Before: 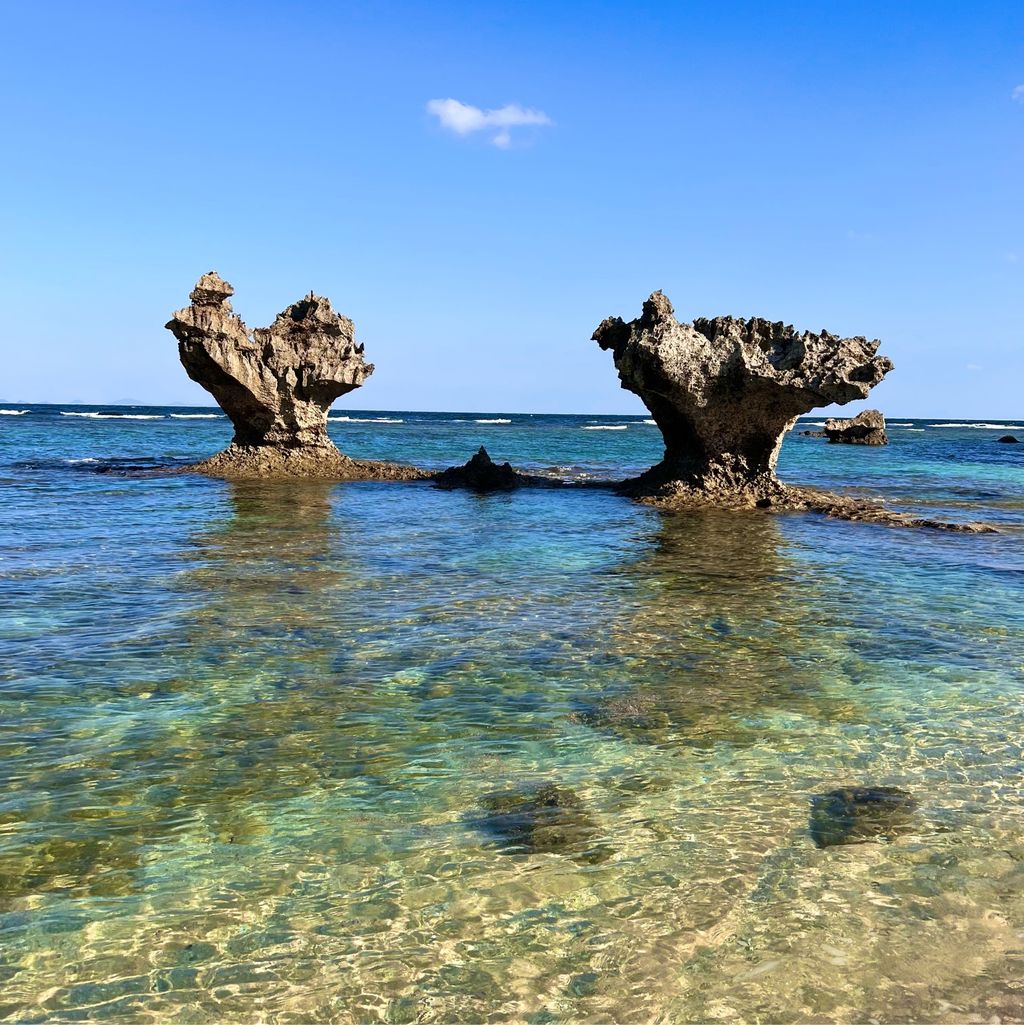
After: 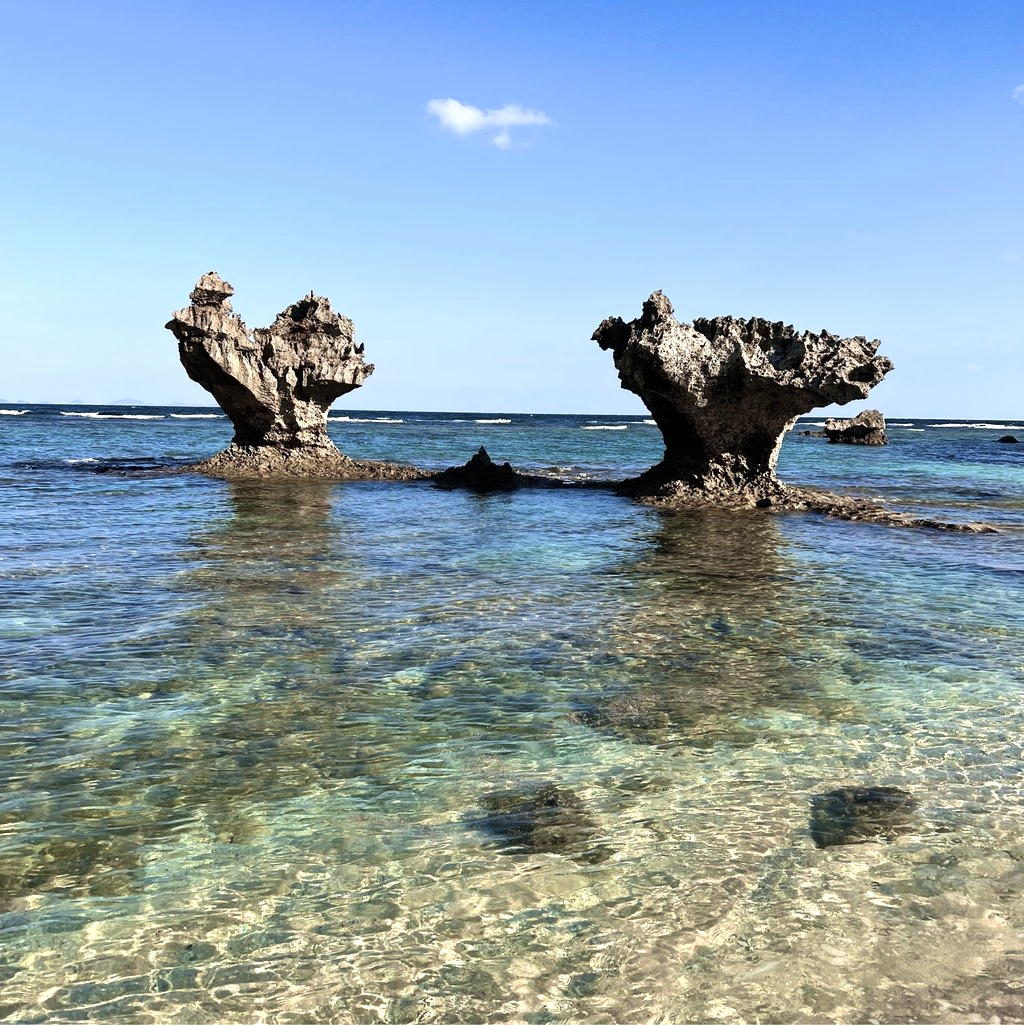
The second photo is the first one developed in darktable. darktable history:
tone equalizer: -8 EV -0.417 EV, -7 EV -0.389 EV, -6 EV -0.333 EV, -5 EV -0.222 EV, -3 EV 0.222 EV, -2 EV 0.333 EV, -1 EV 0.389 EV, +0 EV 0.417 EV, edges refinement/feathering 500, mask exposure compensation -1.57 EV, preserve details no
white balance: emerald 1
color balance: input saturation 100.43%, contrast fulcrum 14.22%, output saturation 70.41%
